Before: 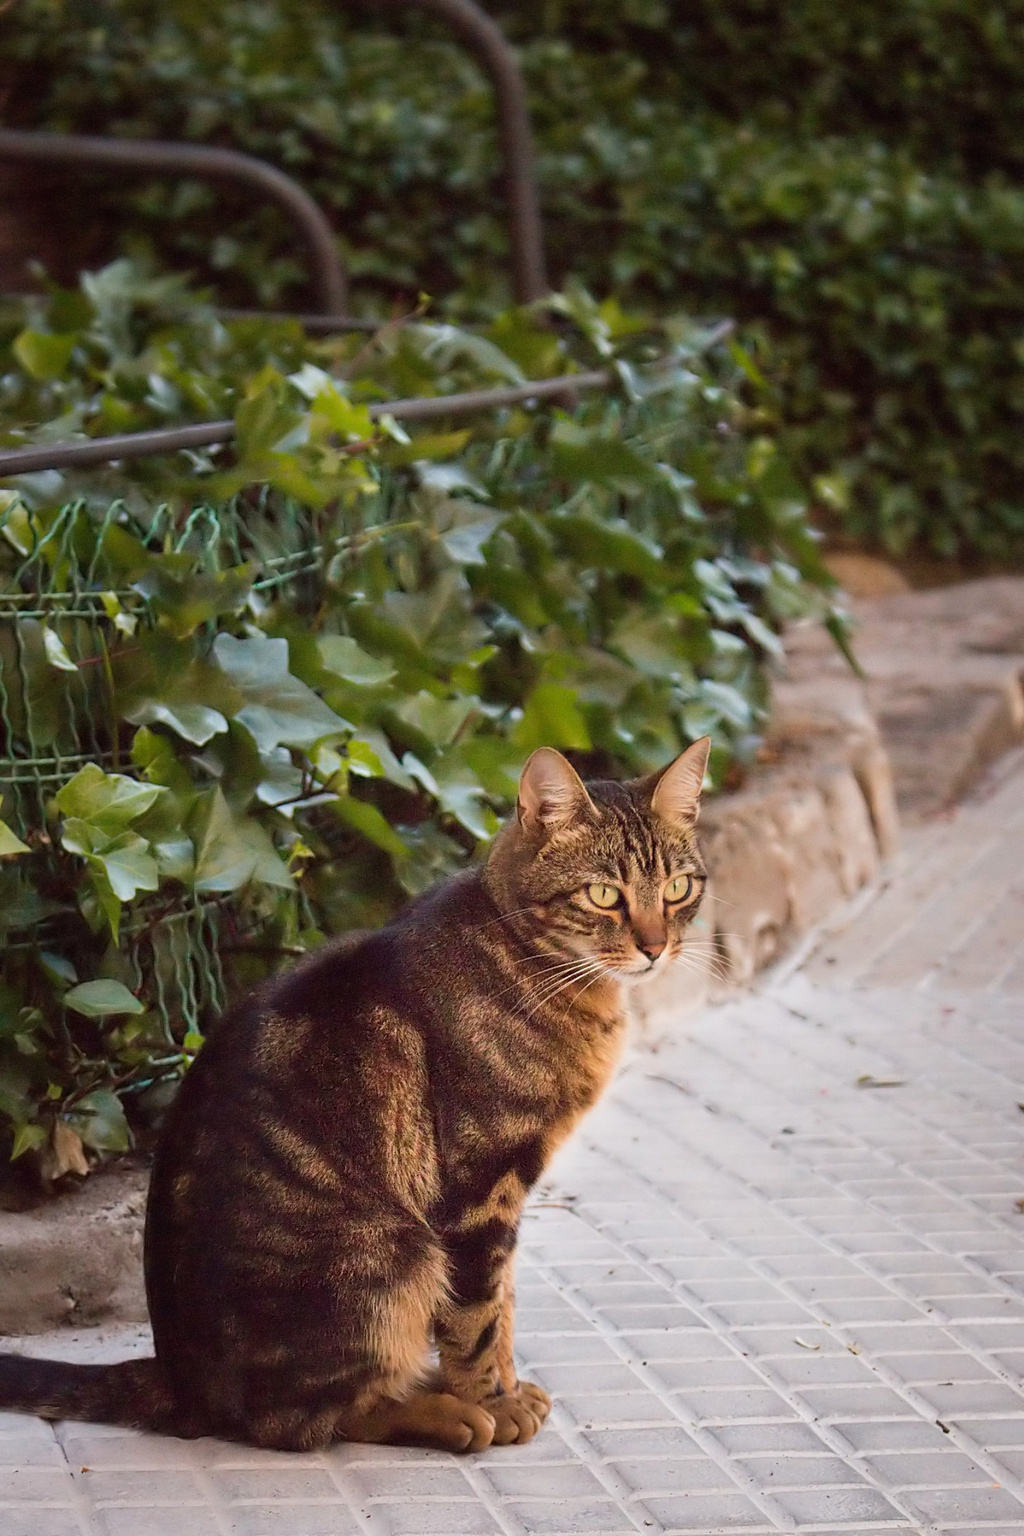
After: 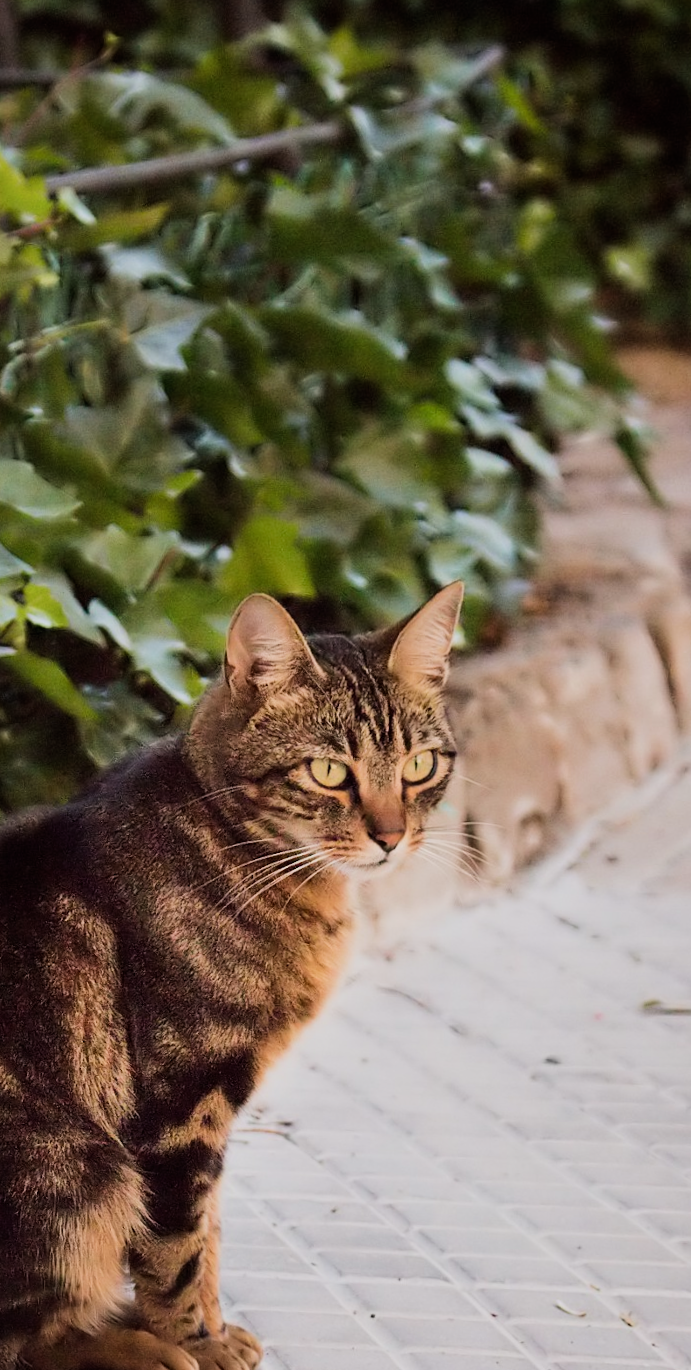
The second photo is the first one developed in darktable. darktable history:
crop and rotate: left 28.256%, top 17.734%, right 12.656%, bottom 3.573%
filmic rgb: black relative exposure -7.5 EV, white relative exposure 5 EV, hardness 3.31, contrast 1.3, contrast in shadows safe
rotate and perspective: rotation 0.062°, lens shift (vertical) 0.115, lens shift (horizontal) -0.133, crop left 0.047, crop right 0.94, crop top 0.061, crop bottom 0.94
